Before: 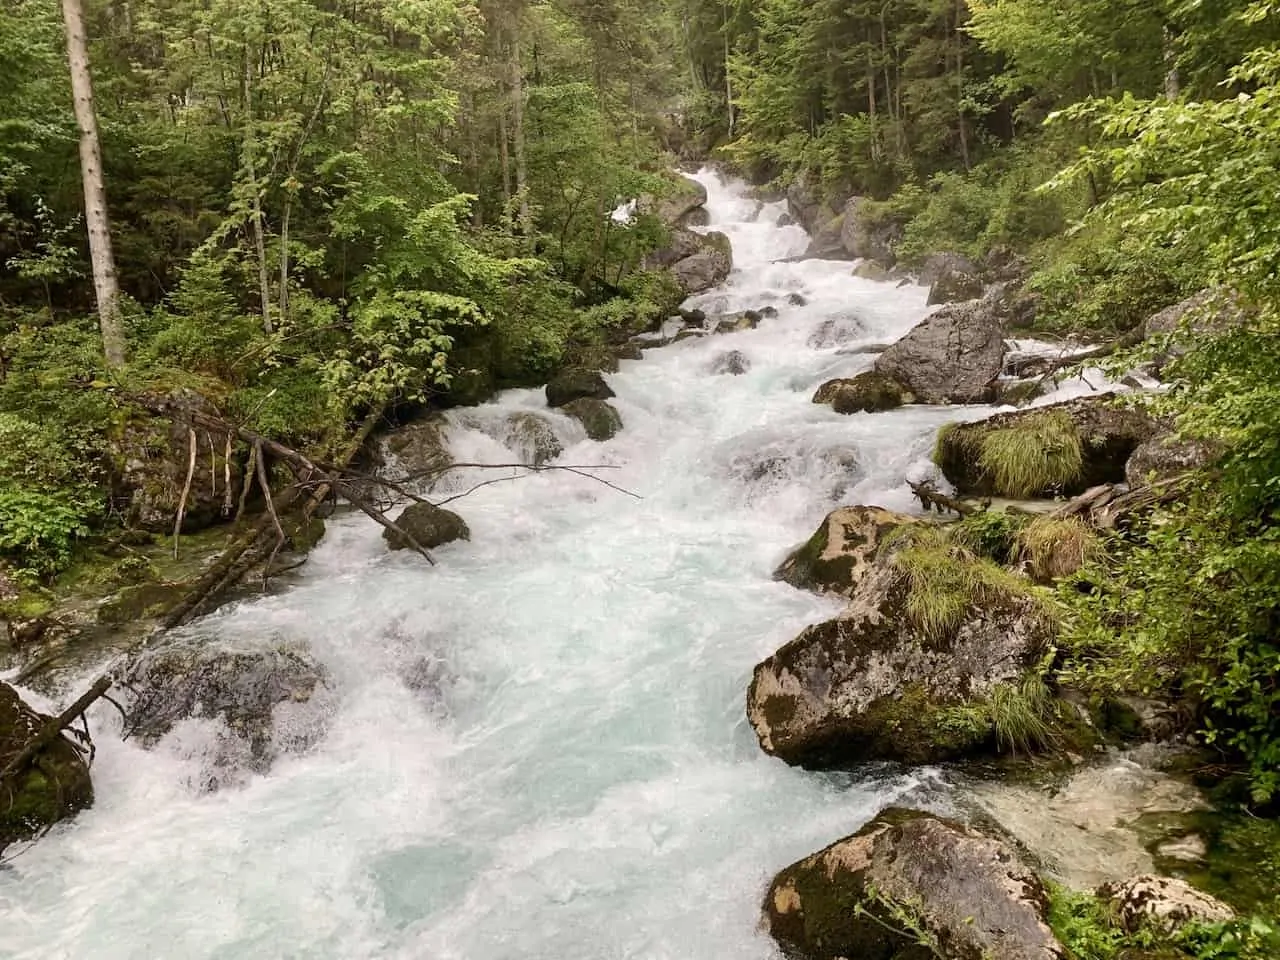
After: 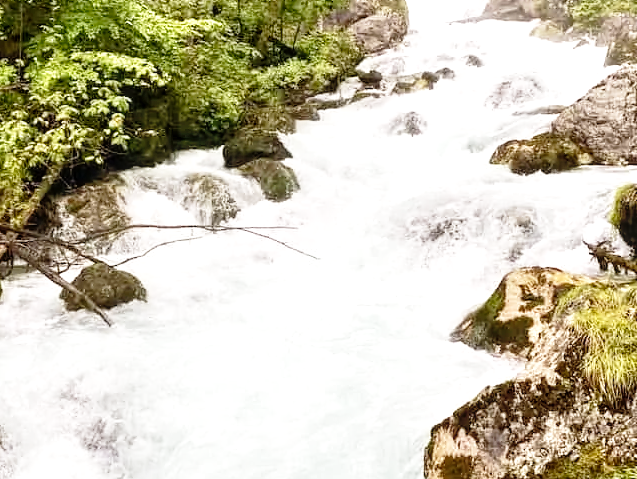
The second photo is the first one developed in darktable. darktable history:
crop: left 25.302%, top 24.987%, right 24.871%, bottom 25.066%
base curve: curves: ch0 [(0, 0) (0.012, 0.01) (0.073, 0.168) (0.31, 0.711) (0.645, 0.957) (1, 1)], preserve colors none
exposure: compensate highlight preservation false
local contrast: highlights 99%, shadows 84%, detail 160%, midtone range 0.2
